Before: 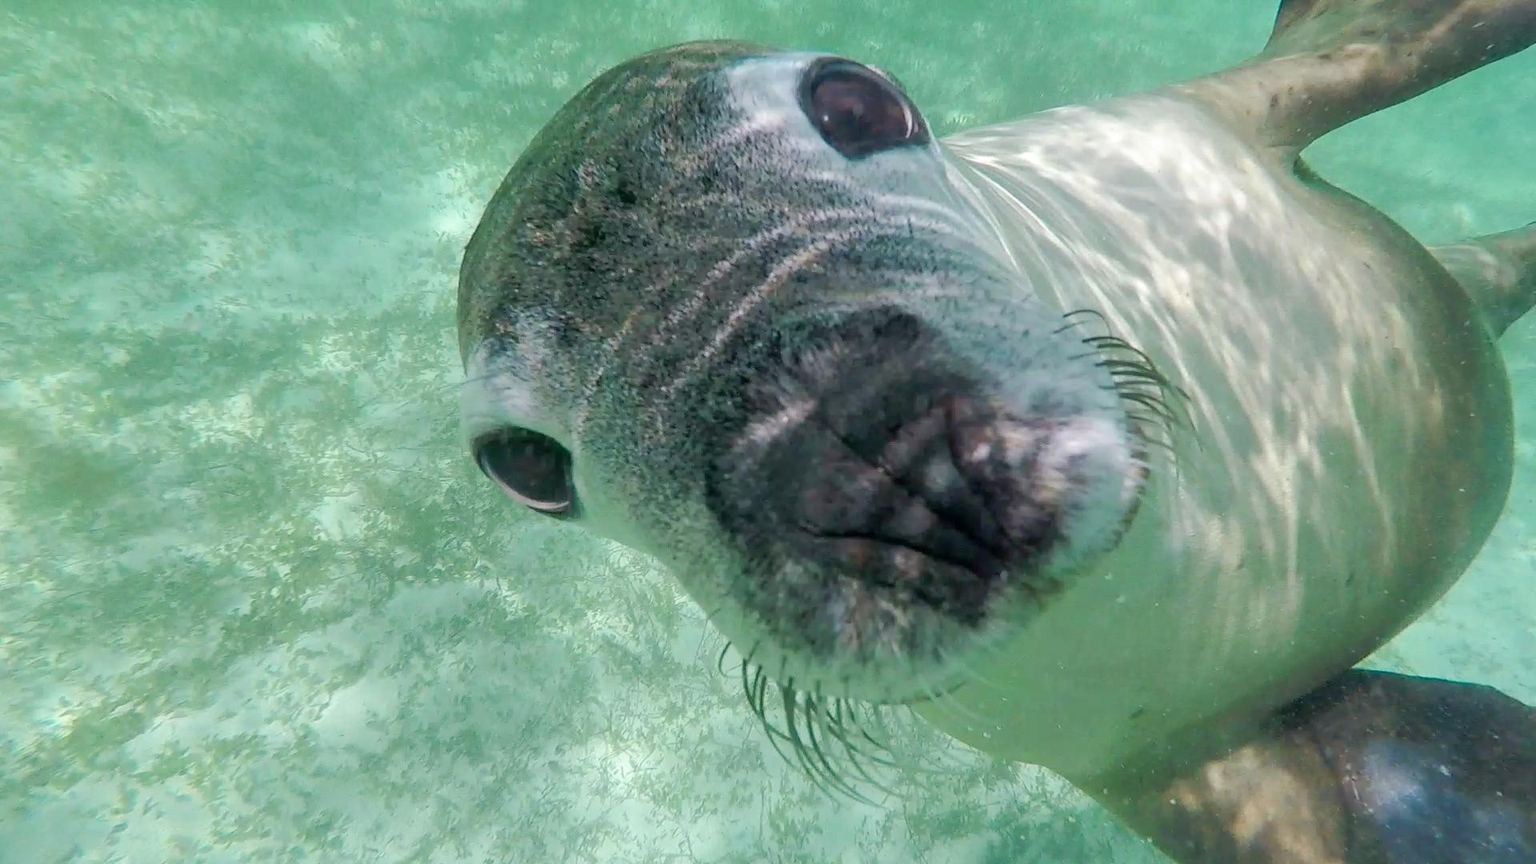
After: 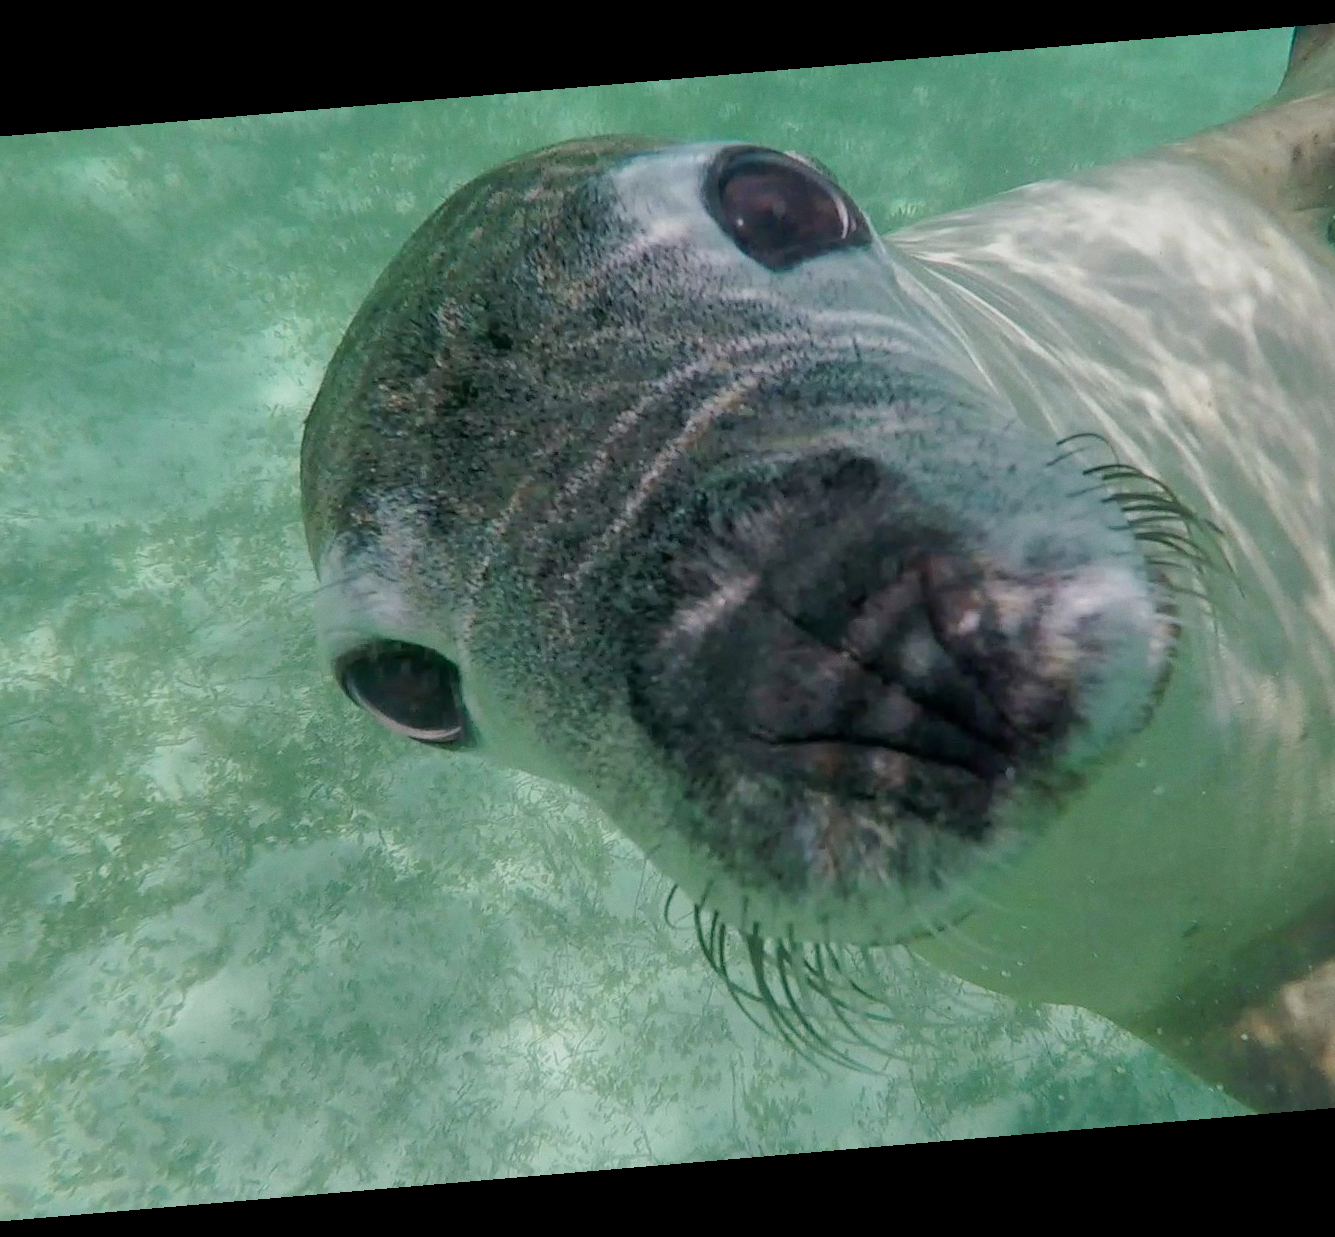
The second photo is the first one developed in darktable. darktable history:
grain: coarseness 0.09 ISO, strength 10%
rotate and perspective: rotation -4.86°, automatic cropping off
exposure: exposure -0.492 EV, compensate highlight preservation false
crop and rotate: left 15.055%, right 18.278%
